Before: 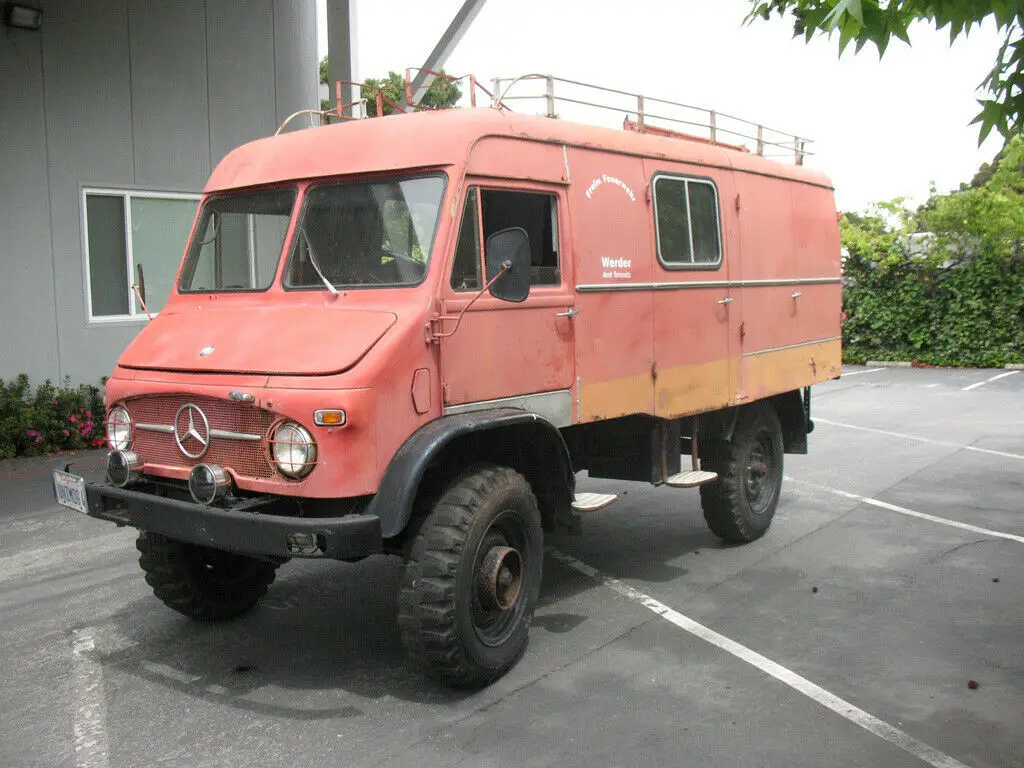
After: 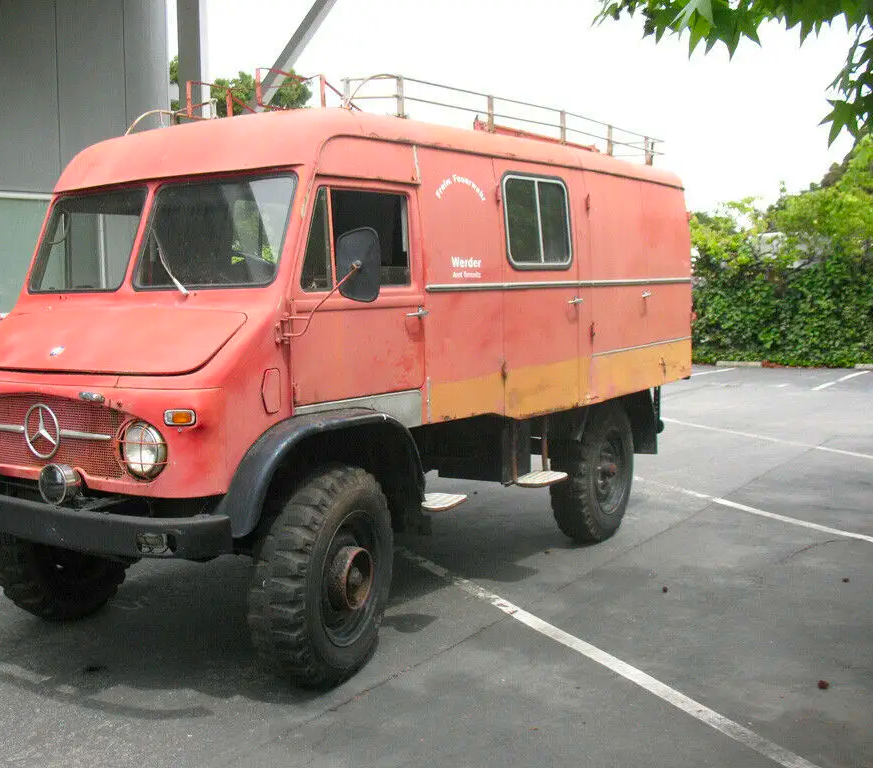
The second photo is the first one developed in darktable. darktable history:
crop and rotate: left 14.721%
color correction: highlights b* 0.068, saturation 1.27
